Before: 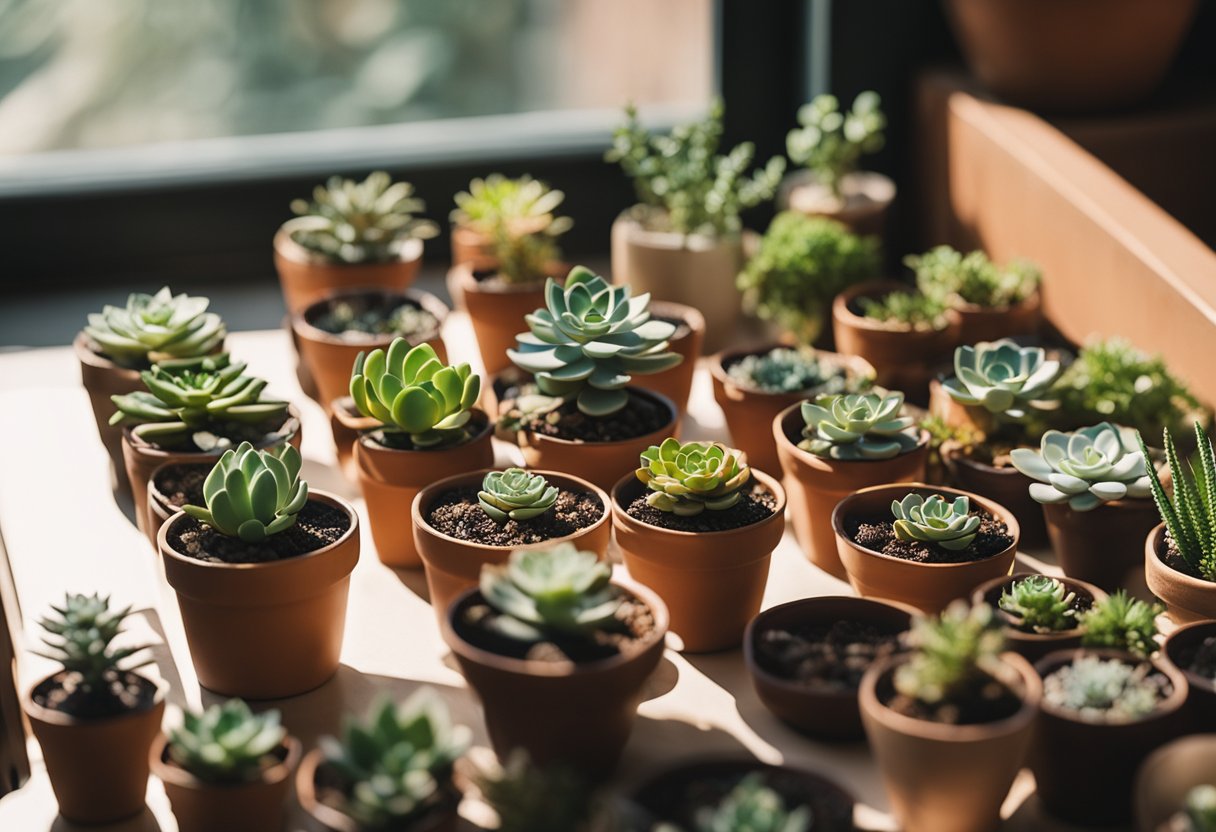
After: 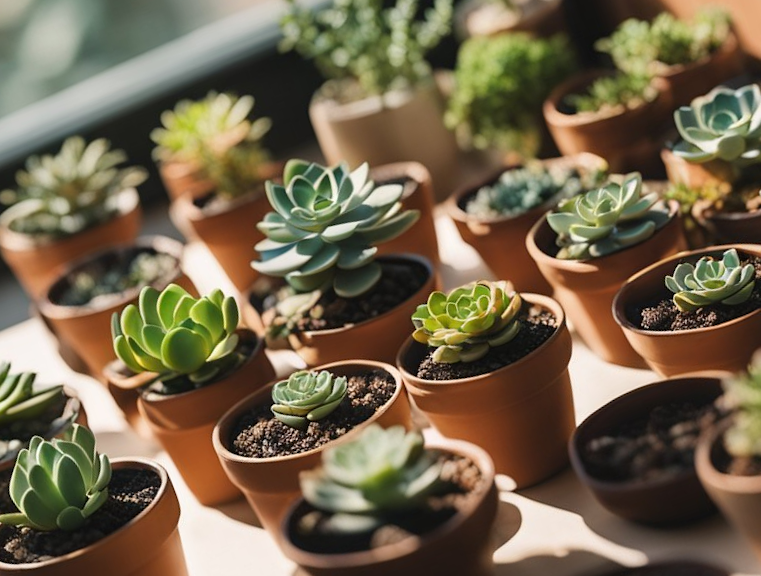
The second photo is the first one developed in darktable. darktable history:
crop and rotate: angle 19.38°, left 6.881%, right 3.642%, bottom 1.095%
